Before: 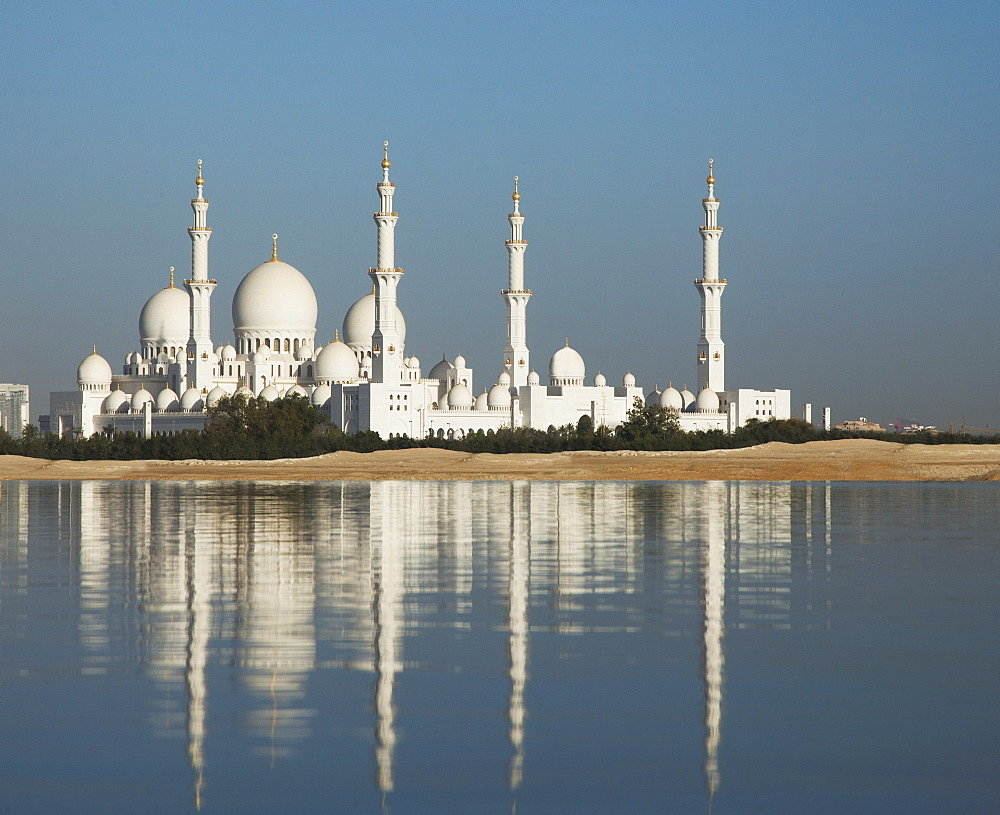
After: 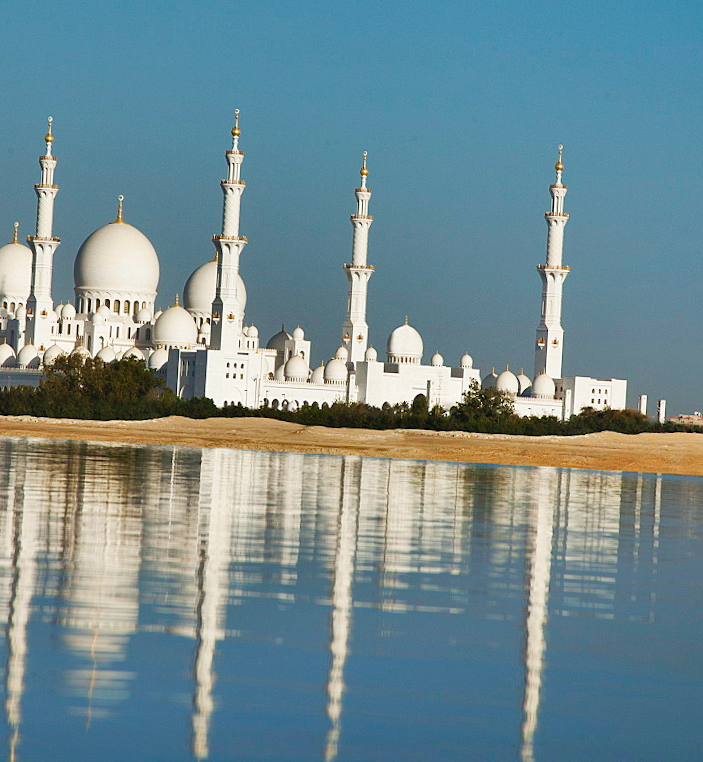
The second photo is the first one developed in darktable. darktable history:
velvia: strength 14.85%
crop and rotate: angle -3.25°, left 14.131%, top 0.037%, right 10.786%, bottom 0.08%
tone curve: curves: ch0 [(0, 0) (0.003, 0.005) (0.011, 0.011) (0.025, 0.022) (0.044, 0.038) (0.069, 0.062) (0.1, 0.091) (0.136, 0.128) (0.177, 0.183) (0.224, 0.246) (0.277, 0.325) (0.335, 0.403) (0.399, 0.473) (0.468, 0.557) (0.543, 0.638) (0.623, 0.709) (0.709, 0.782) (0.801, 0.847) (0.898, 0.923) (1, 1)], preserve colors none
shadows and highlights: shadows 20.9, highlights -81.99, soften with gaussian
